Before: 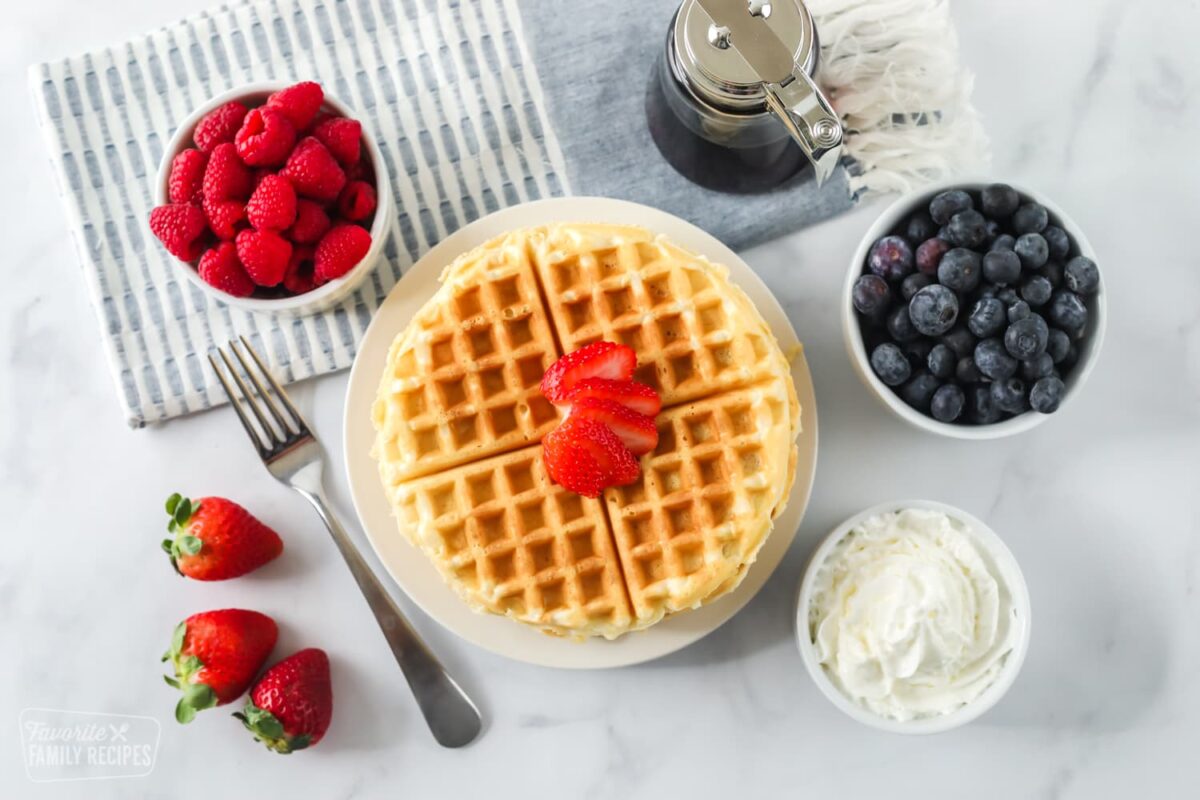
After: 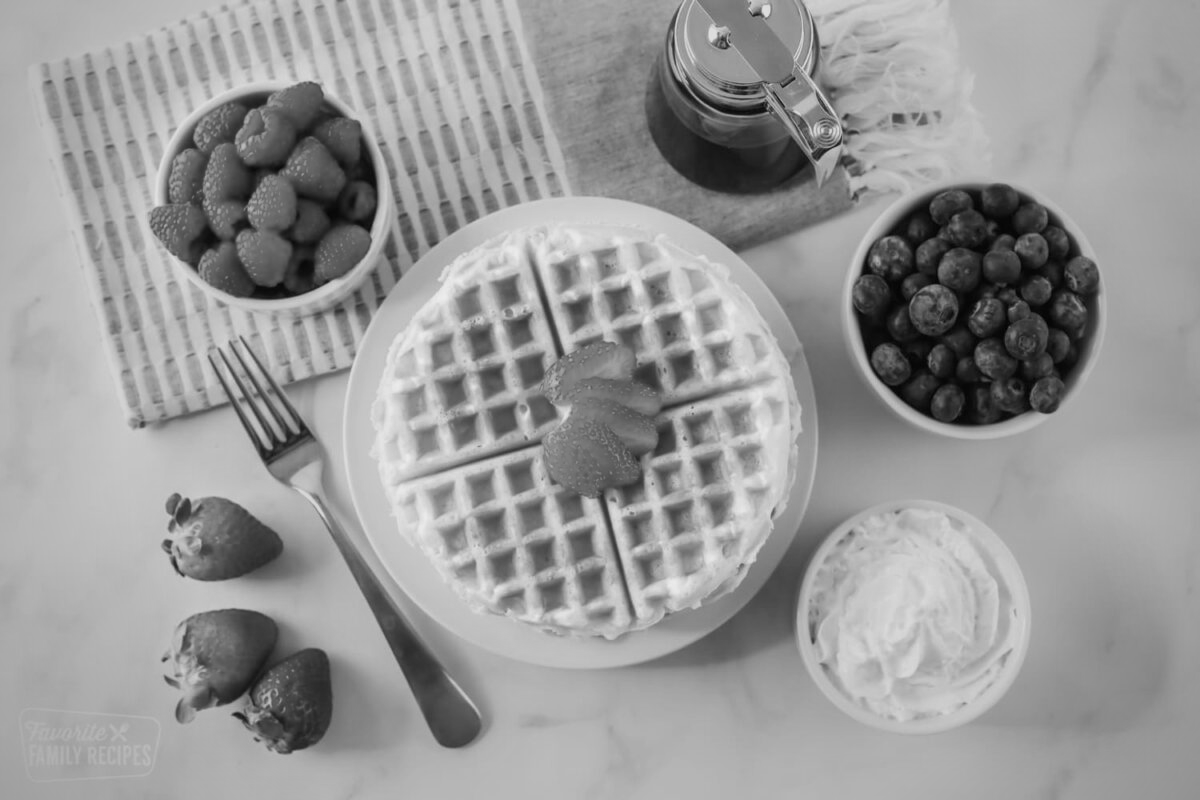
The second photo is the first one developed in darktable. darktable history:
vignetting: fall-off radius 60.92%
color correction: highlights a* -39.68, highlights b* -40, shadows a* -40, shadows b* -40, saturation -3
monochrome: on, module defaults
